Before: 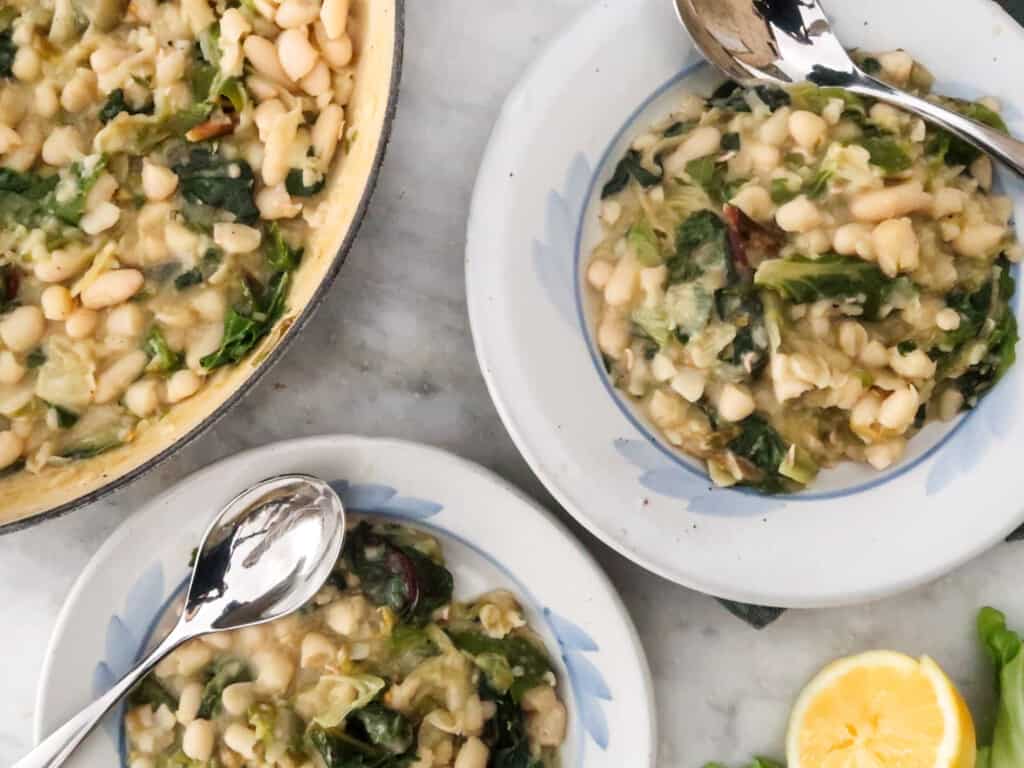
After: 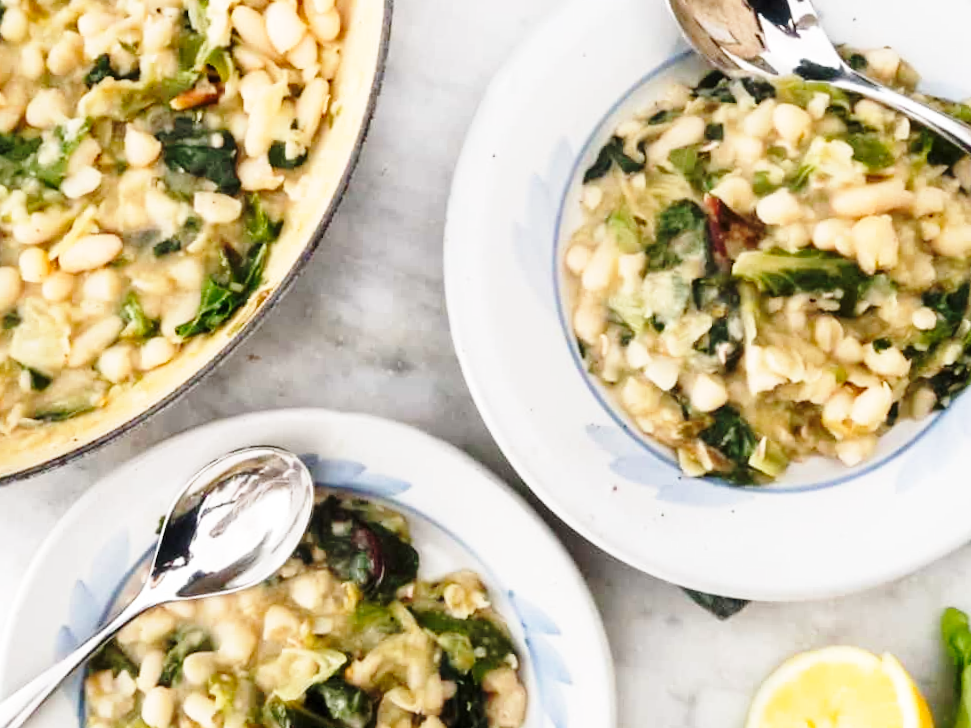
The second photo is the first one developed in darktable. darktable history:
crop and rotate: angle -2.38°
base curve: curves: ch0 [(0, 0) (0.028, 0.03) (0.121, 0.232) (0.46, 0.748) (0.859, 0.968) (1, 1)], preserve colors none
